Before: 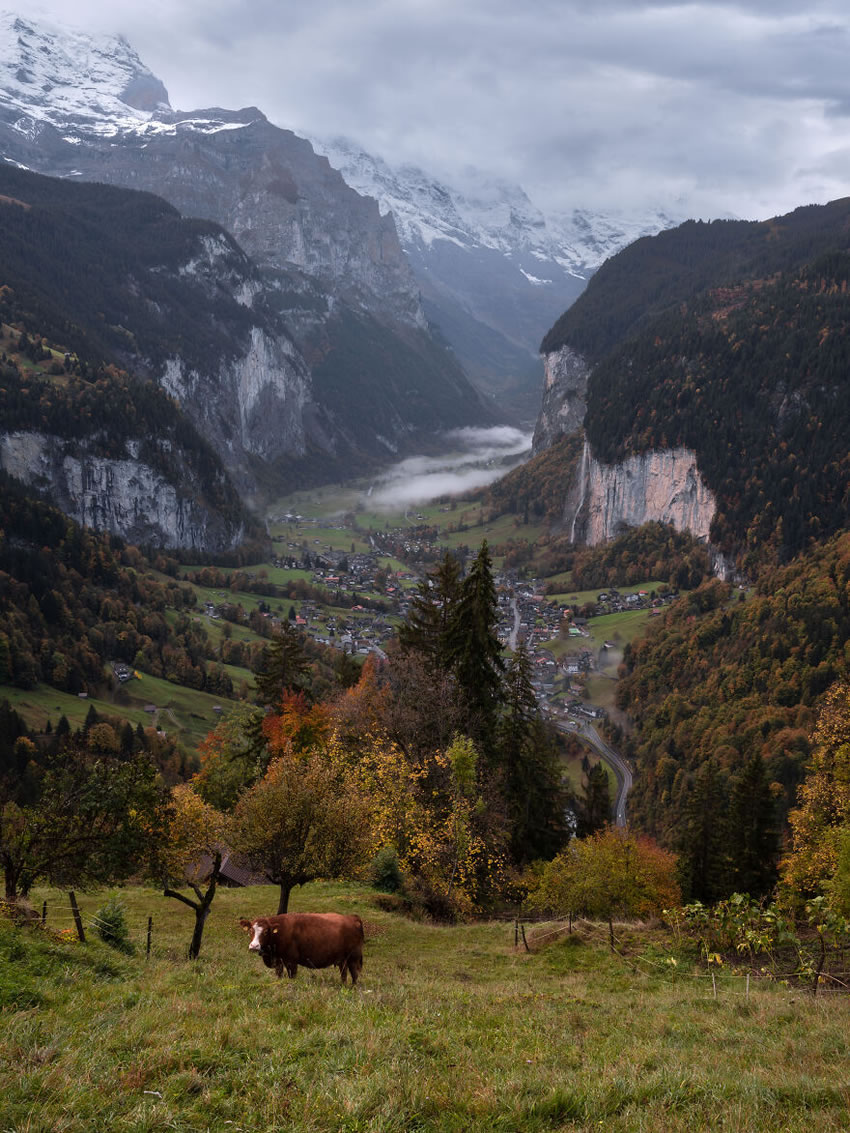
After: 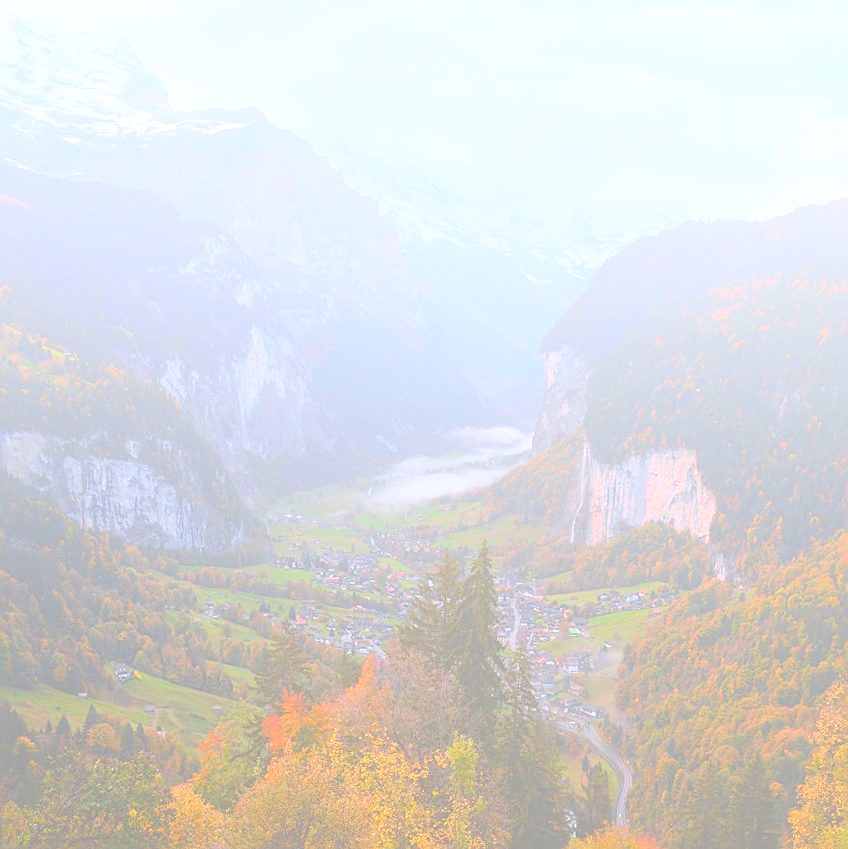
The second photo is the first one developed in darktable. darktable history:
bloom: size 85%, threshold 5%, strength 85%
crop: bottom 24.967%
exposure: black level correction 0, exposure 0.5 EV, compensate highlight preservation false
sharpen: on, module defaults
